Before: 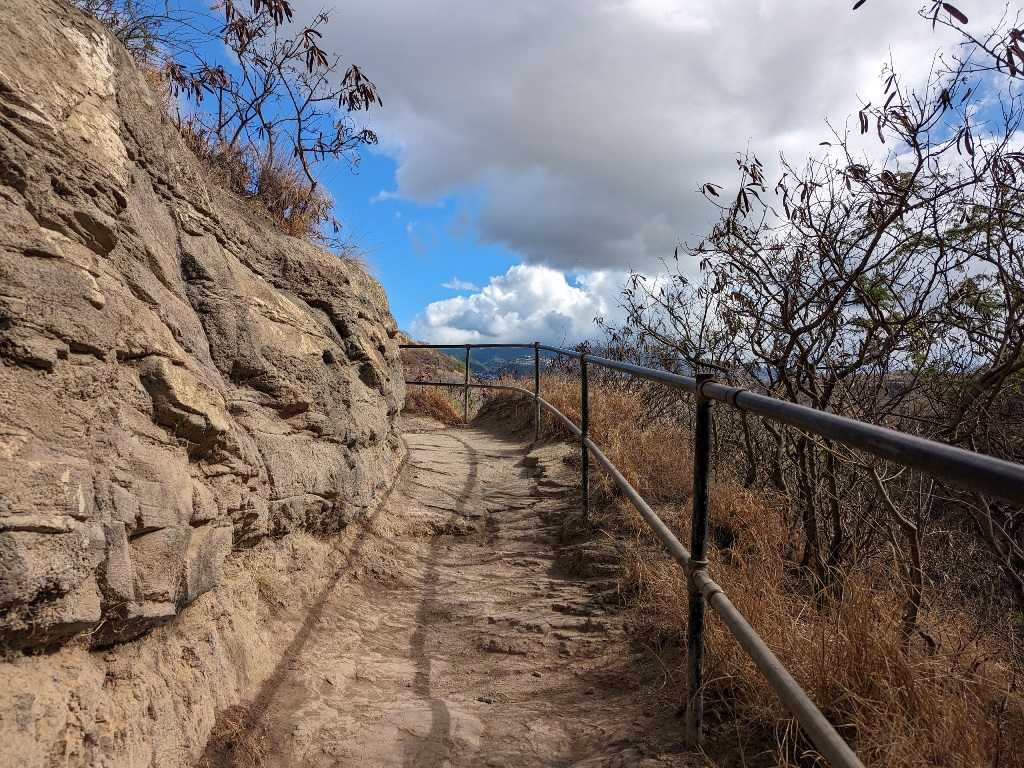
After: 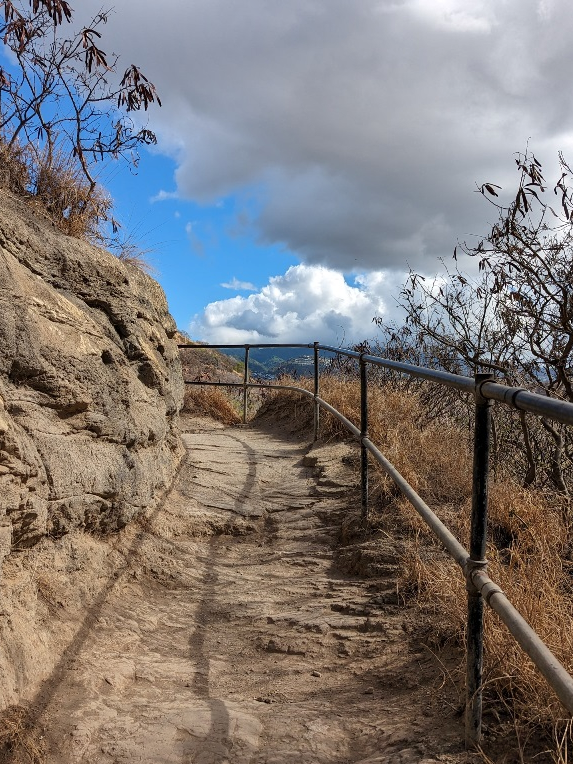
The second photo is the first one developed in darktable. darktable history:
crop: left 21.674%, right 22.086%
shadows and highlights: soften with gaussian
